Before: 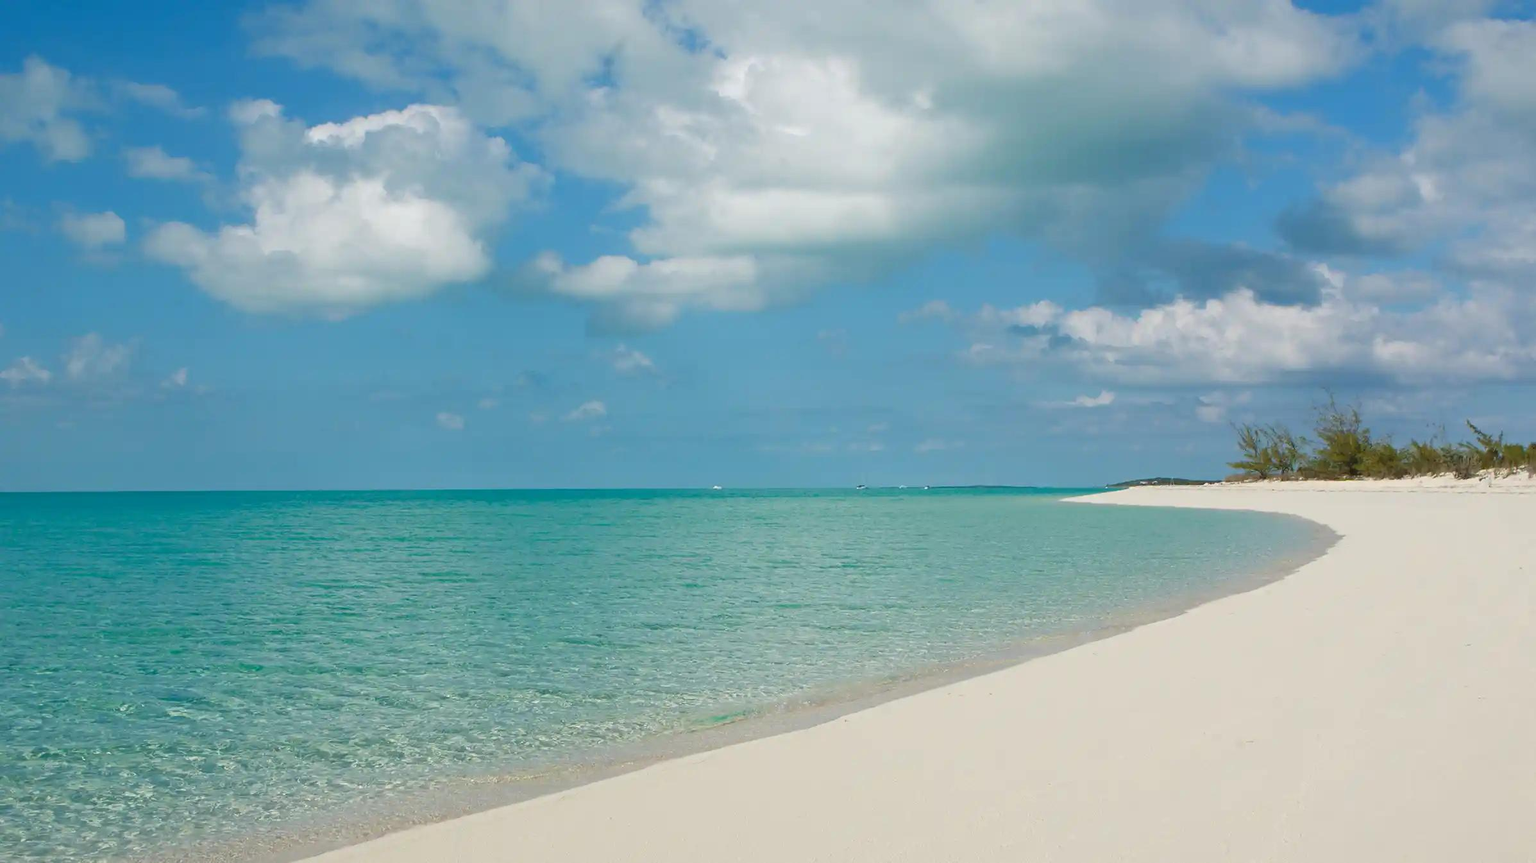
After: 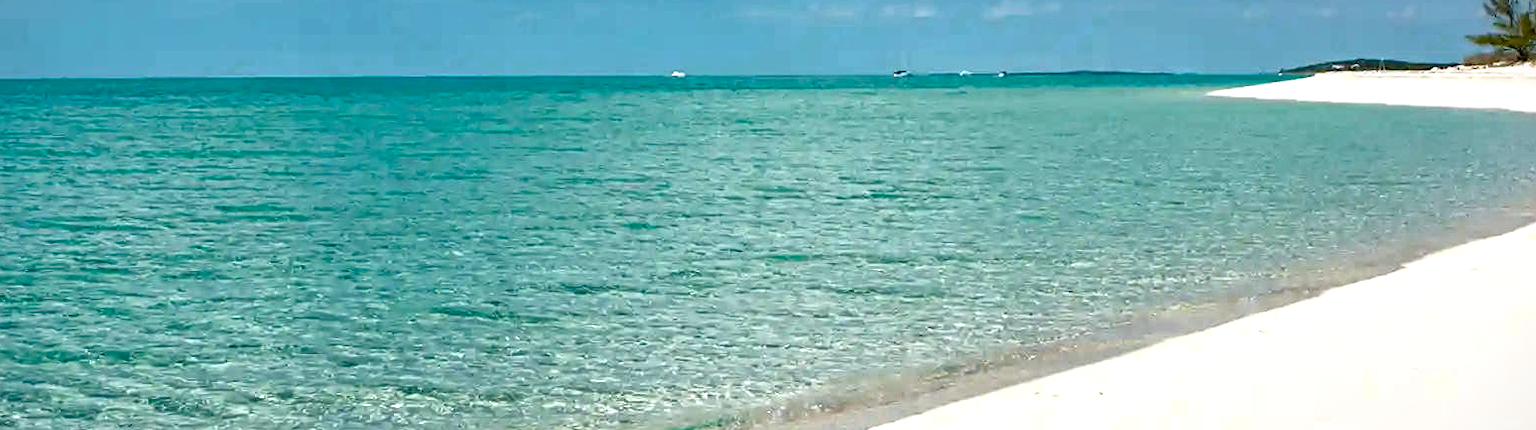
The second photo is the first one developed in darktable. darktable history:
shadows and highlights: shadows 37.54, highlights -27.2, shadows color adjustment 97.68%, soften with gaussian
crop: left 18.184%, top 50.937%, right 17.154%, bottom 16.792%
local contrast: detail 130%
vignetting: fall-off start 97.53%, fall-off radius 100.72%, brightness -0.575, width/height ratio 1.371, unbound false
filmic rgb: black relative exposure -8.01 EV, white relative exposure 2.2 EV, hardness 6.91, color science v6 (2022)
haze removal: compatibility mode true, adaptive false
exposure: black level correction 0.024, exposure 0.185 EV, compensate exposure bias true, compensate highlight preservation false
